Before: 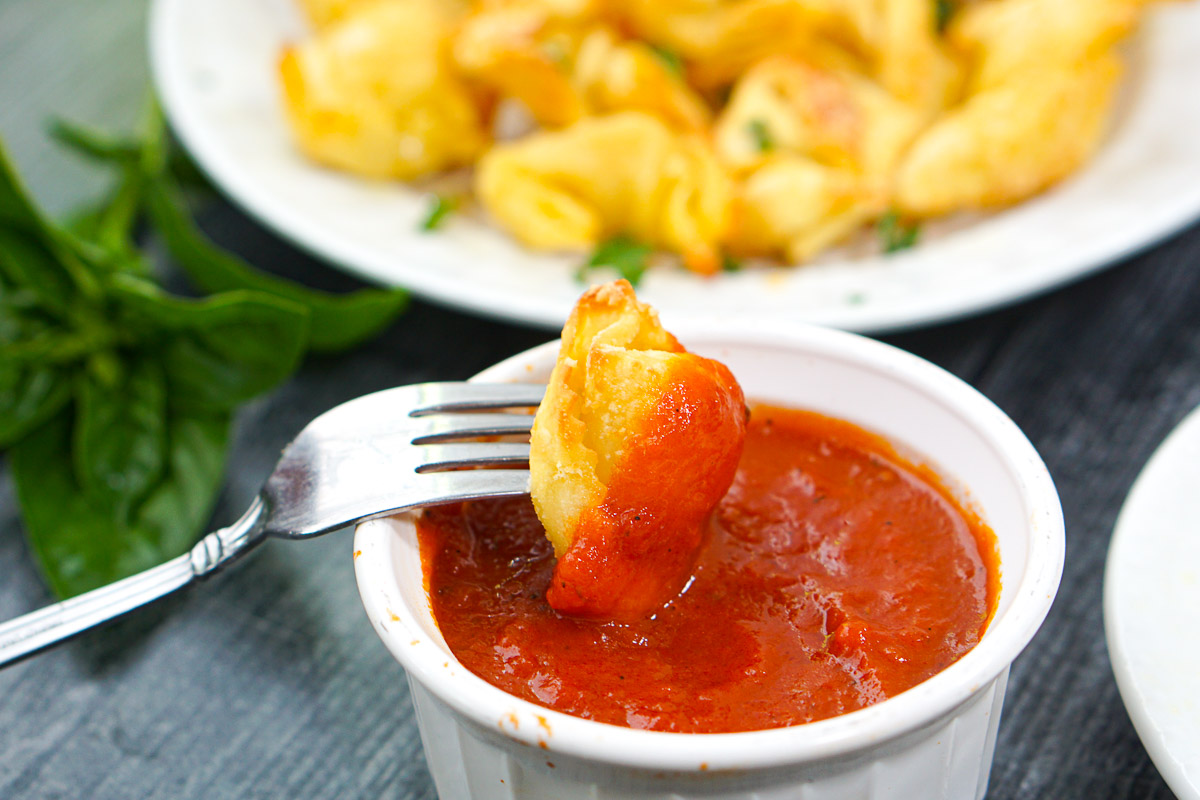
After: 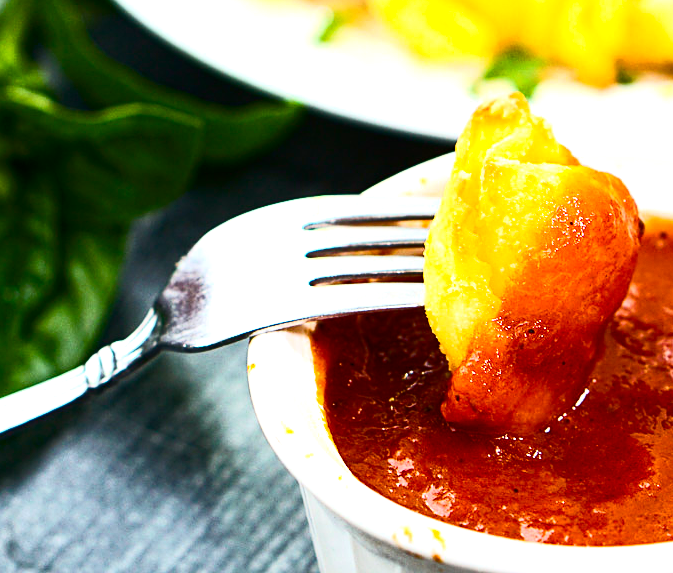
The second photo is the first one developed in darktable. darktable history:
color balance rgb: perceptual saturation grading › global saturation 35.136%, perceptual saturation grading › highlights -29.87%, perceptual saturation grading › shadows 34.503%, perceptual brilliance grading › global brilliance 20.988%, perceptual brilliance grading › shadows -34.783%, contrast 3.888%
crop: left 8.838%, top 23.447%, right 35.073%, bottom 4.814%
contrast brightness saturation: contrast 0.378, brightness 0.098
sharpen: amount 0.216
